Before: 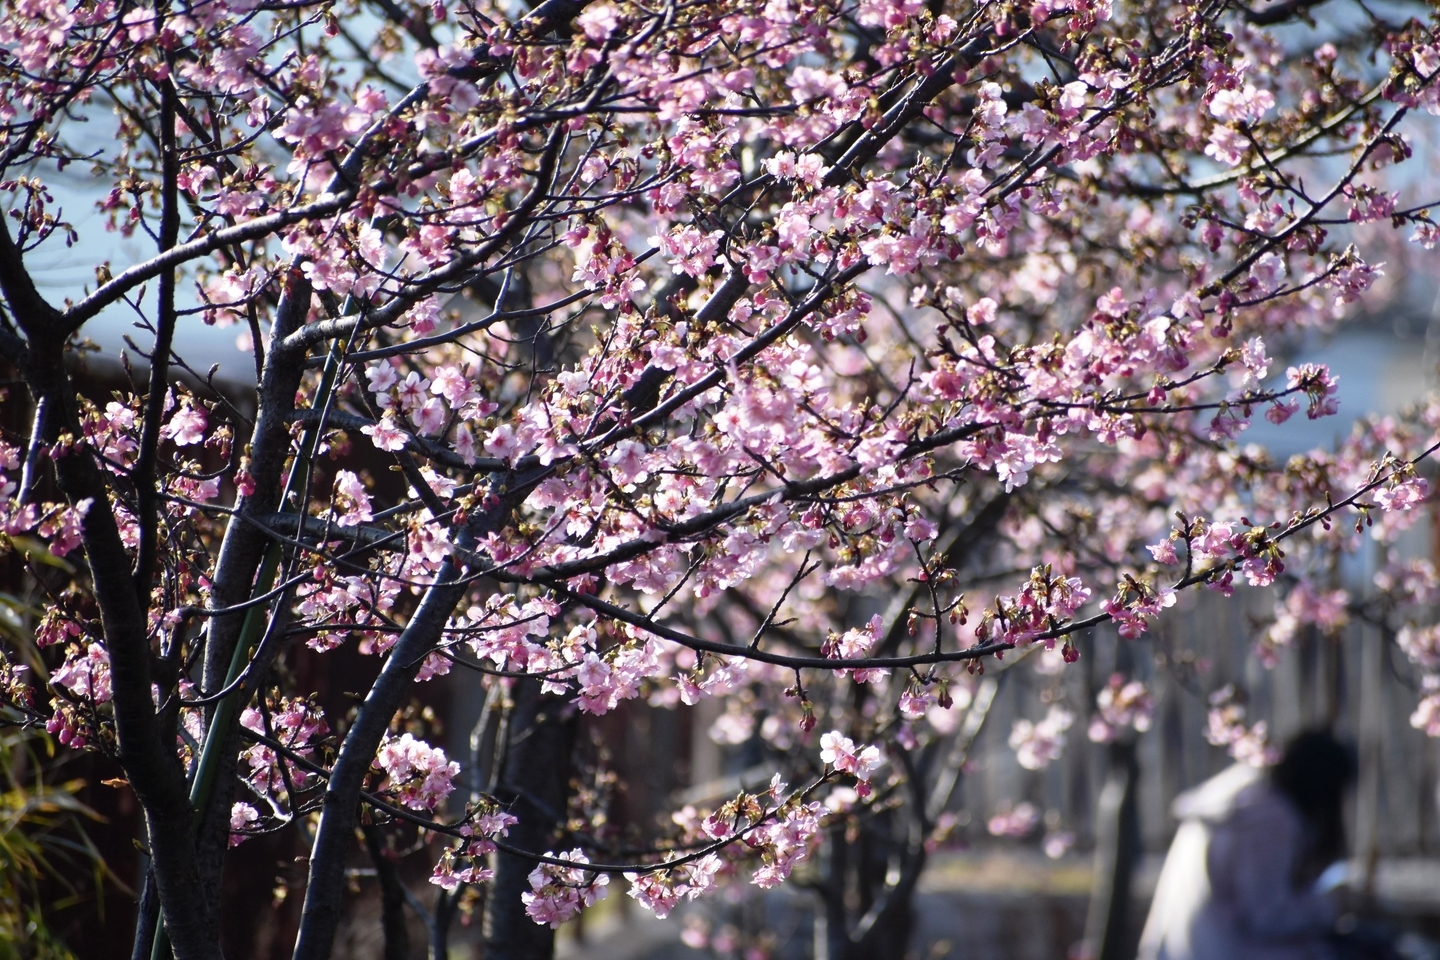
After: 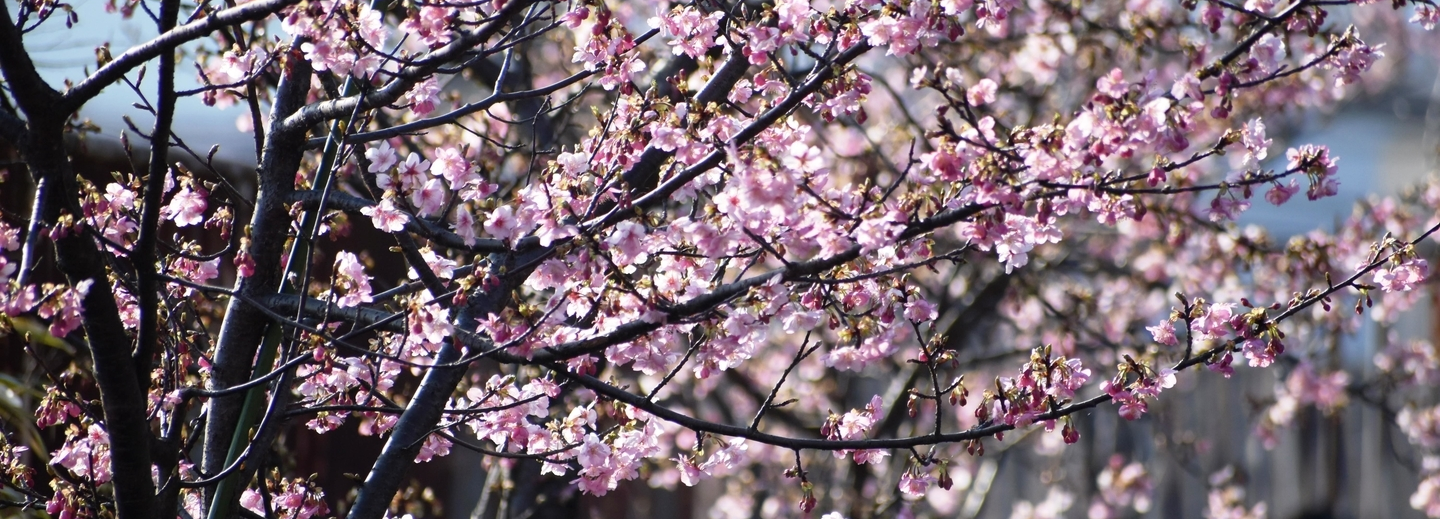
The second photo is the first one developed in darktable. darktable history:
crop and rotate: top 22.858%, bottom 23.065%
